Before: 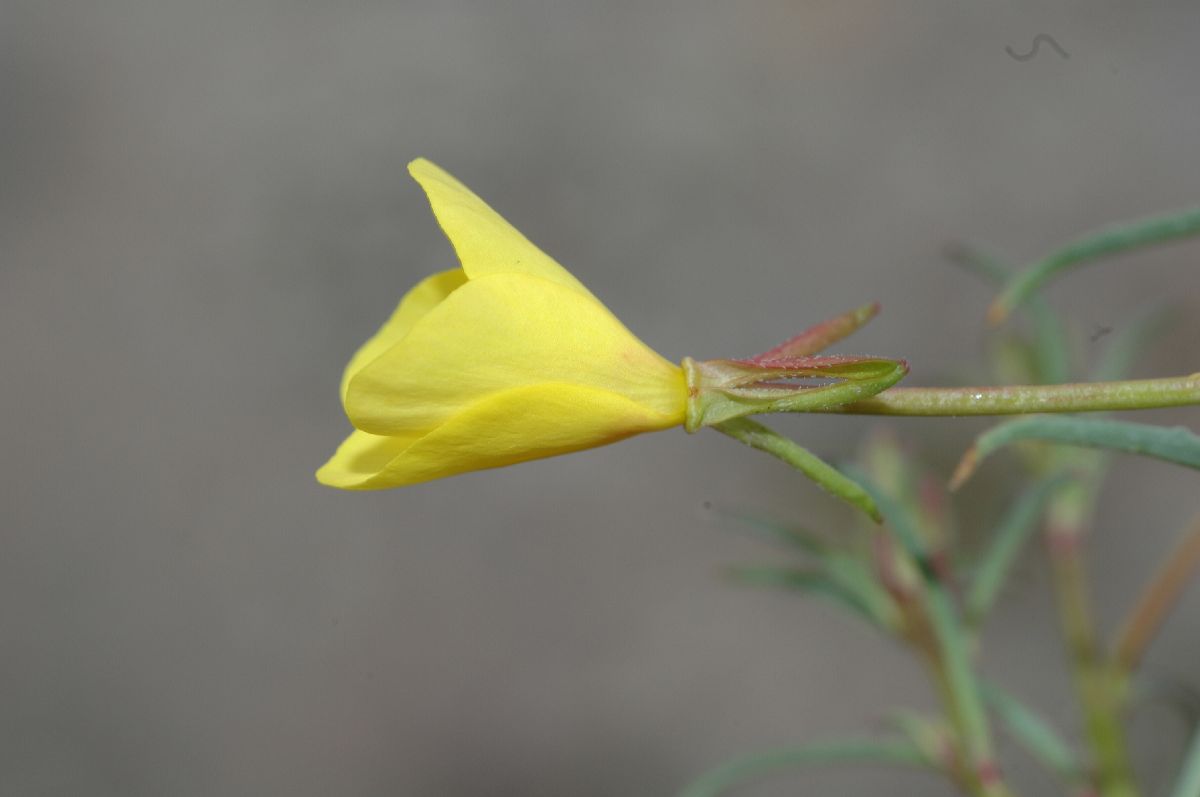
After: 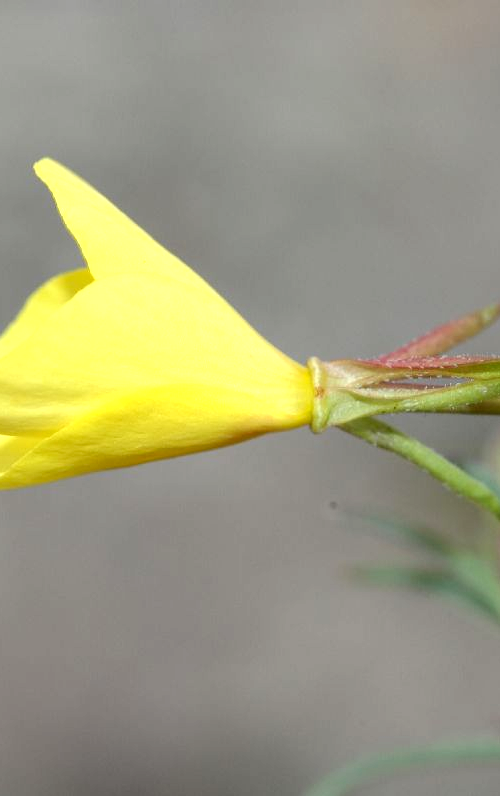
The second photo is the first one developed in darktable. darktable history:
crop: left 31.229%, right 27.105%
exposure: black level correction 0.005, exposure 0.417 EV, compensate highlight preservation false
tone equalizer: -8 EV -0.417 EV, -7 EV -0.389 EV, -6 EV -0.333 EV, -5 EV -0.222 EV, -3 EV 0.222 EV, -2 EV 0.333 EV, -1 EV 0.389 EV, +0 EV 0.417 EV, edges refinement/feathering 500, mask exposure compensation -1.57 EV, preserve details no
